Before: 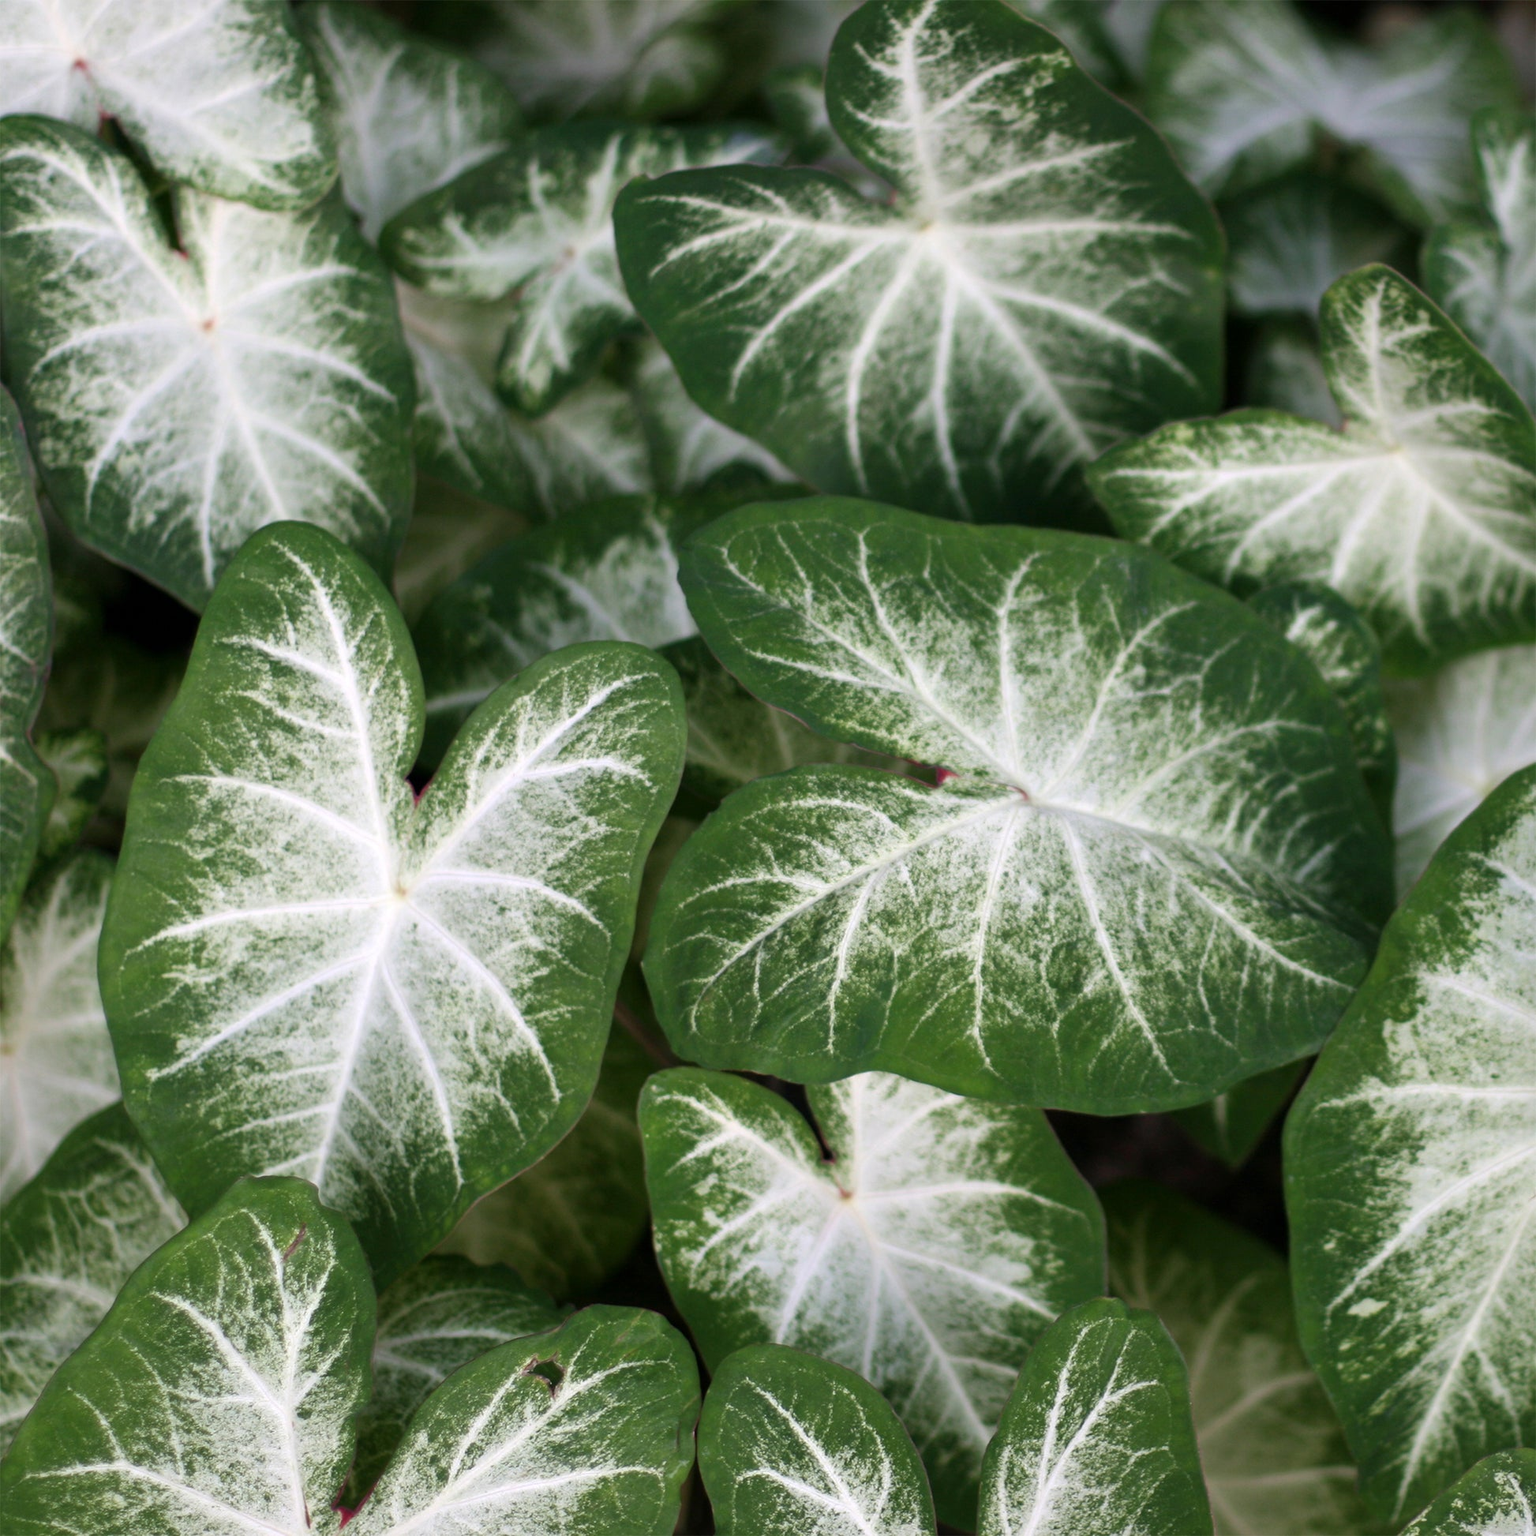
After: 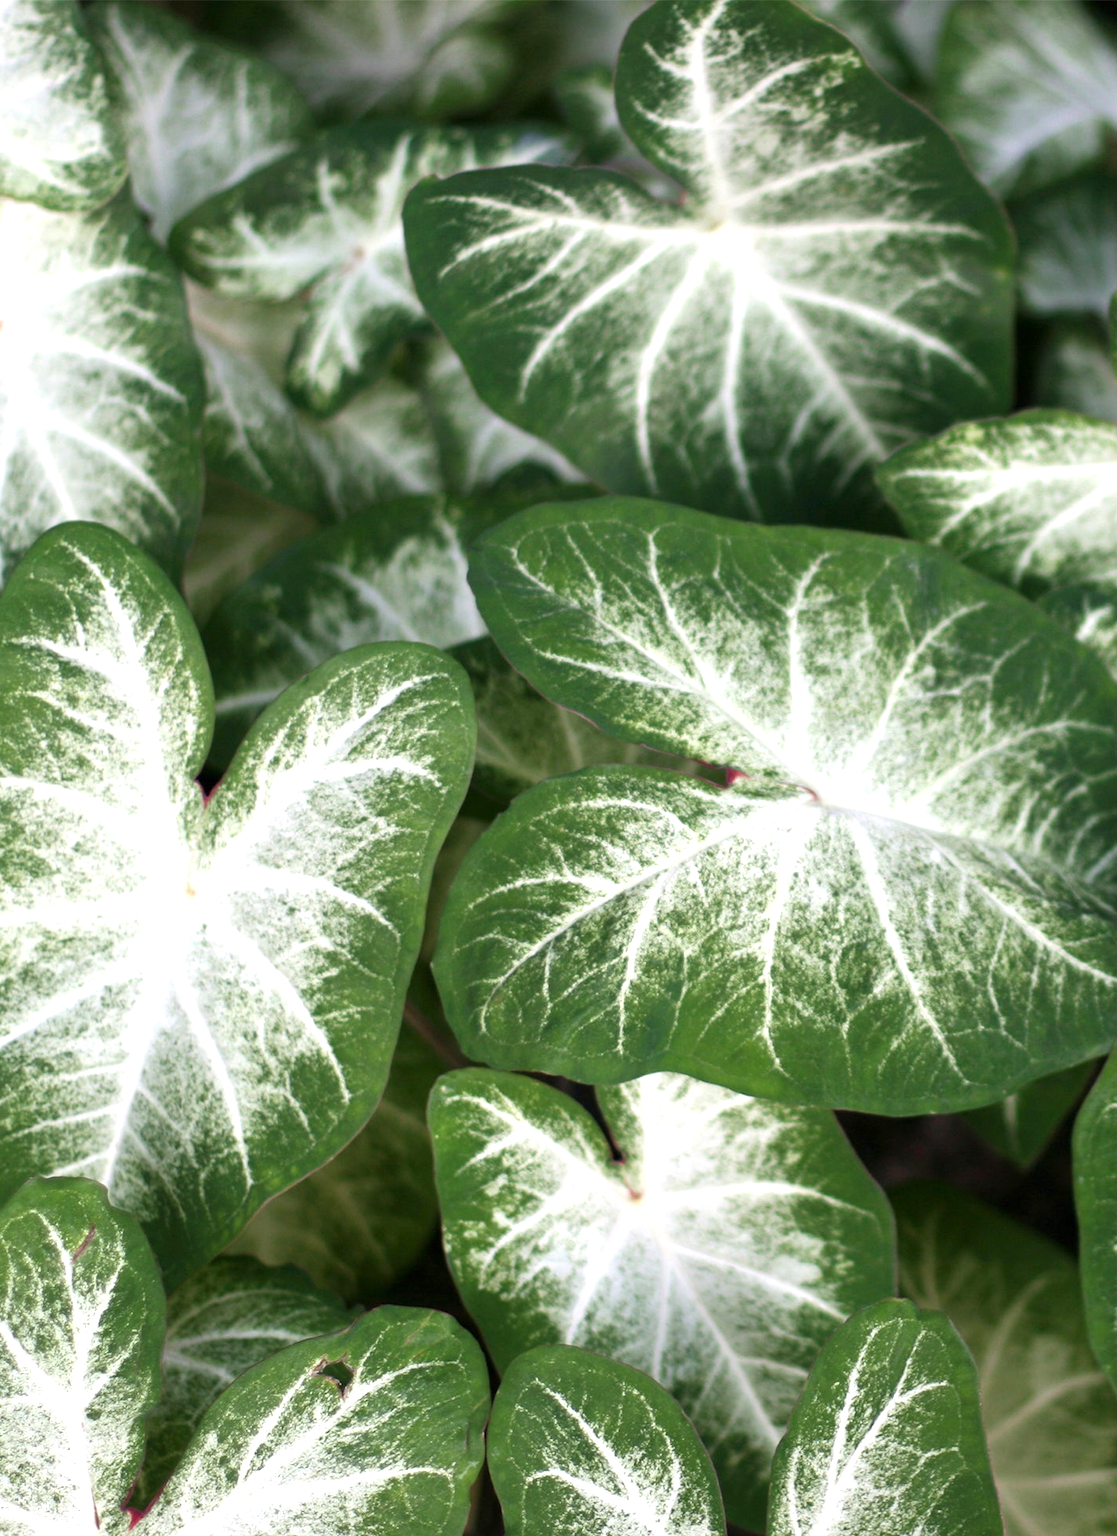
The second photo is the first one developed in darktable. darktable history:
exposure: exposure 0.608 EV, compensate highlight preservation false
crop: left 13.749%, right 13.494%
